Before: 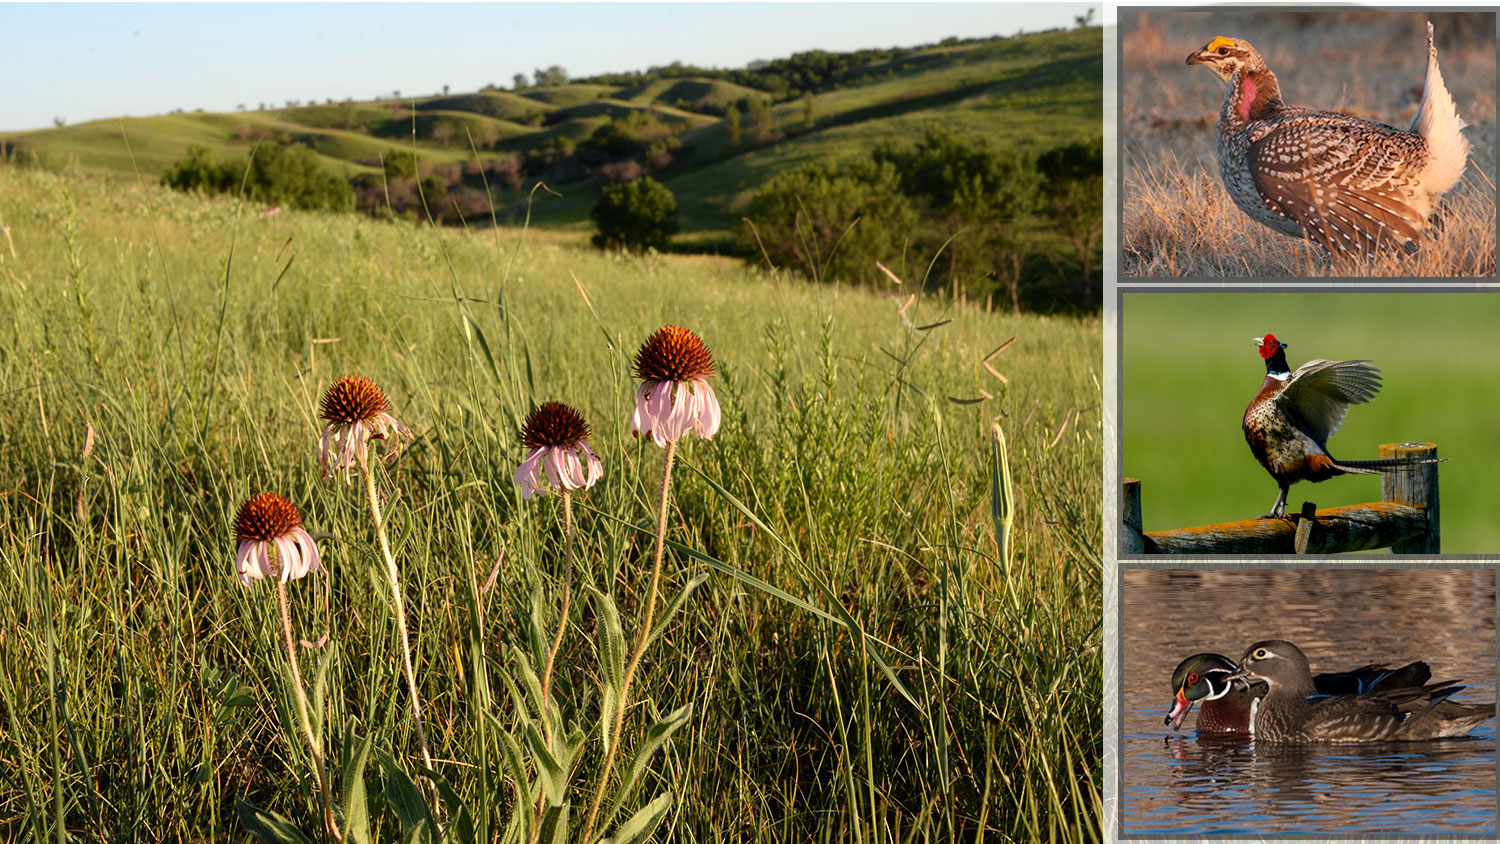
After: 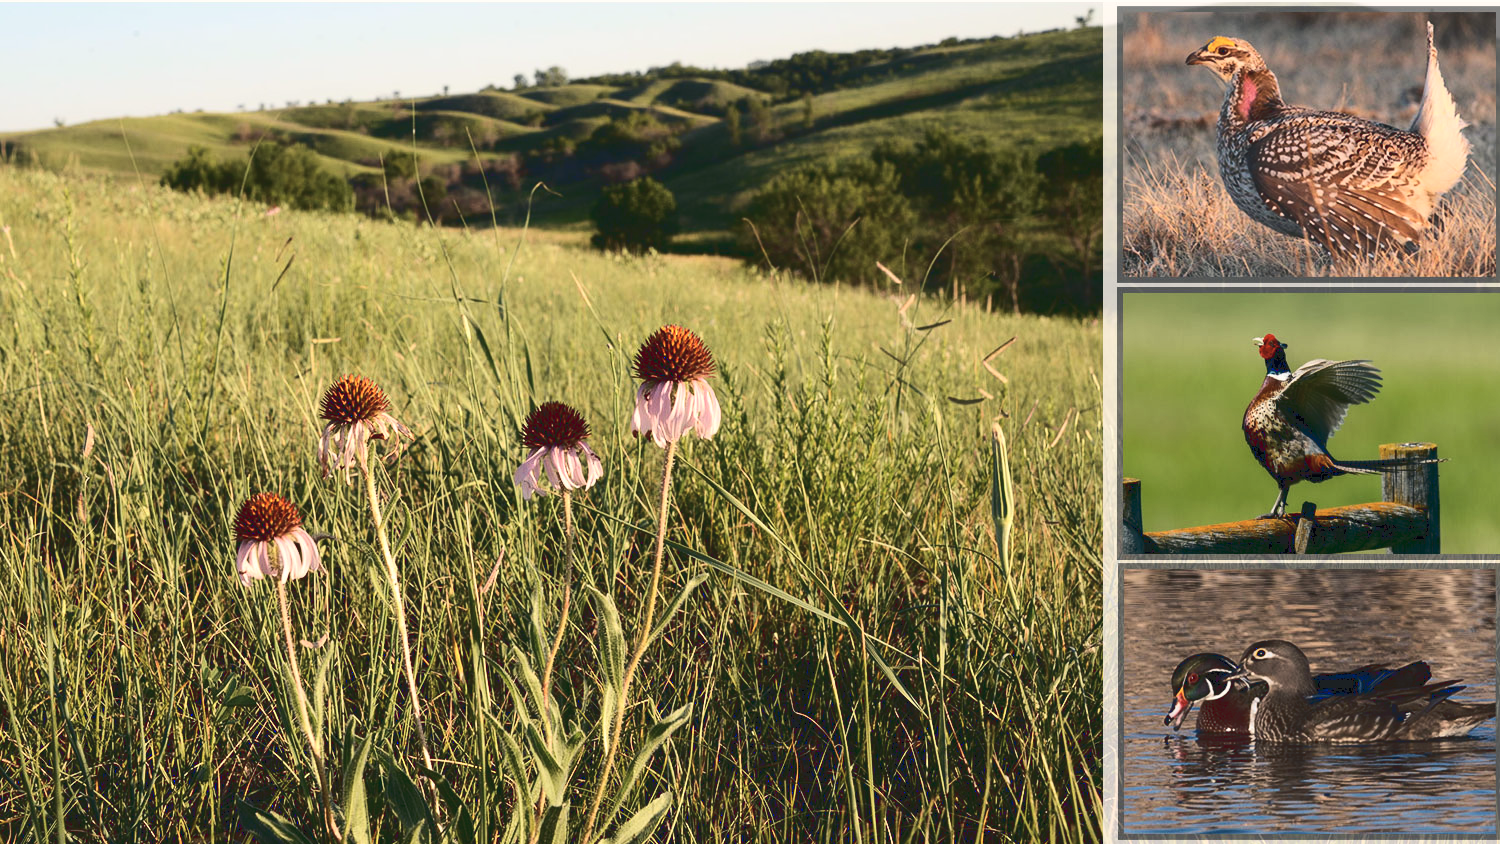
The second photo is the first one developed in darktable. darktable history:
tone curve: curves: ch0 [(0, 0) (0.003, 0.117) (0.011, 0.118) (0.025, 0.123) (0.044, 0.13) (0.069, 0.137) (0.1, 0.149) (0.136, 0.157) (0.177, 0.184) (0.224, 0.217) (0.277, 0.257) (0.335, 0.324) (0.399, 0.406) (0.468, 0.511) (0.543, 0.609) (0.623, 0.712) (0.709, 0.8) (0.801, 0.877) (0.898, 0.938) (1, 1)], color space Lab, linked channels, preserve colors none
color correction: highlights a* 2.88, highlights b* 5.01, shadows a* -2.52, shadows b* -4.92, saturation 0.801
